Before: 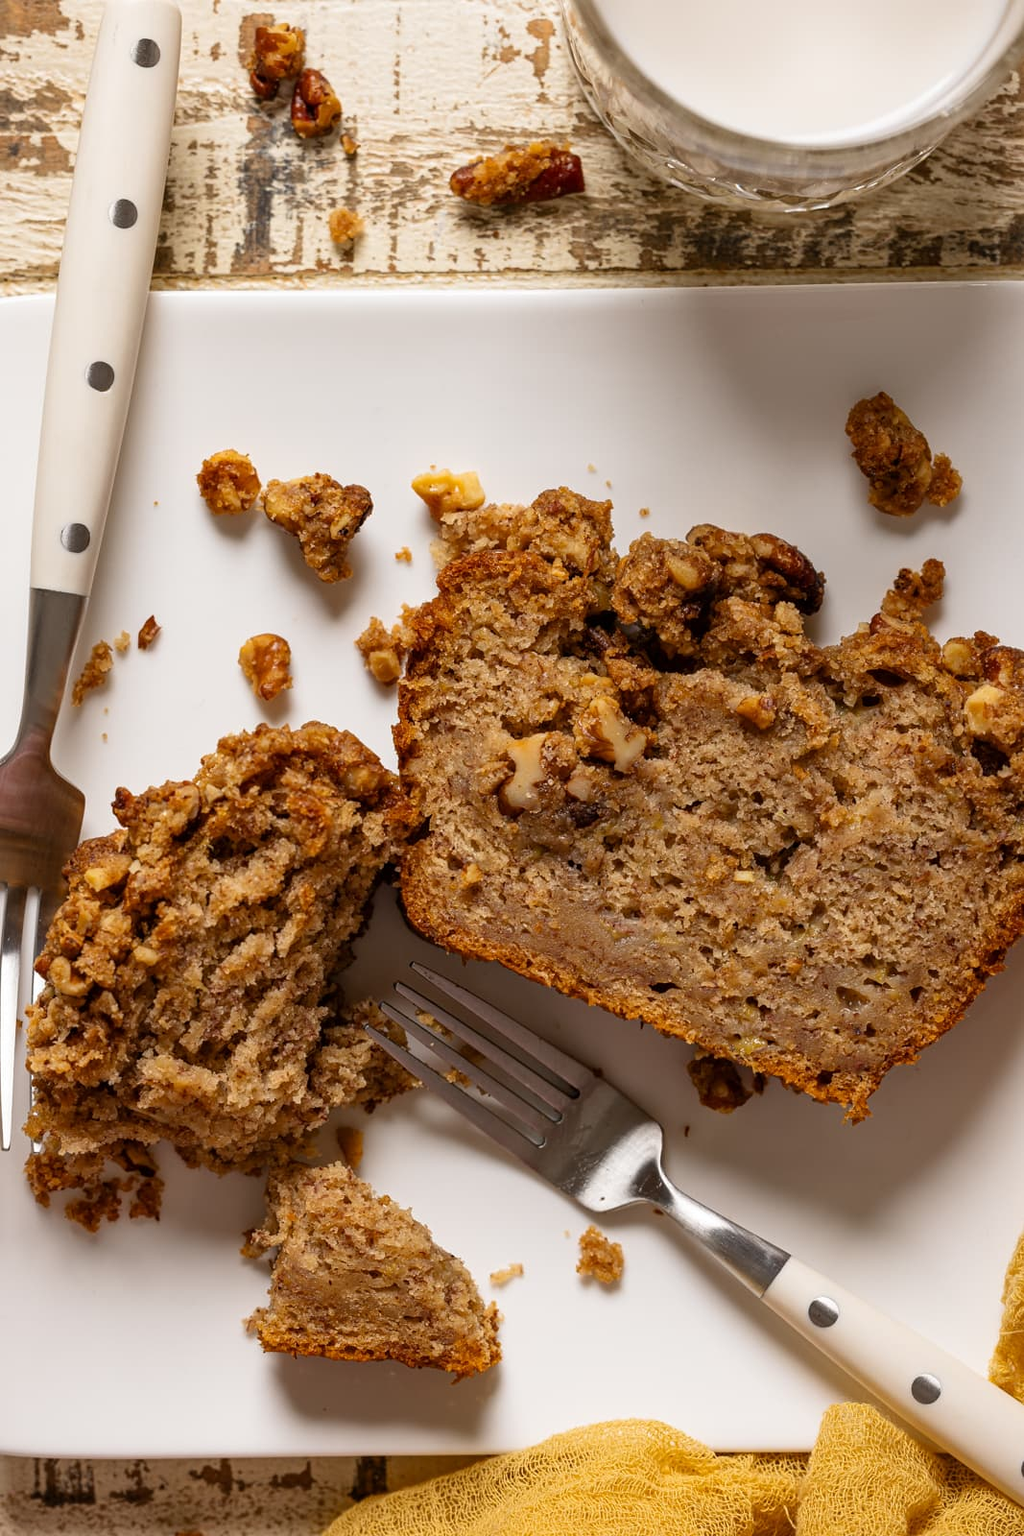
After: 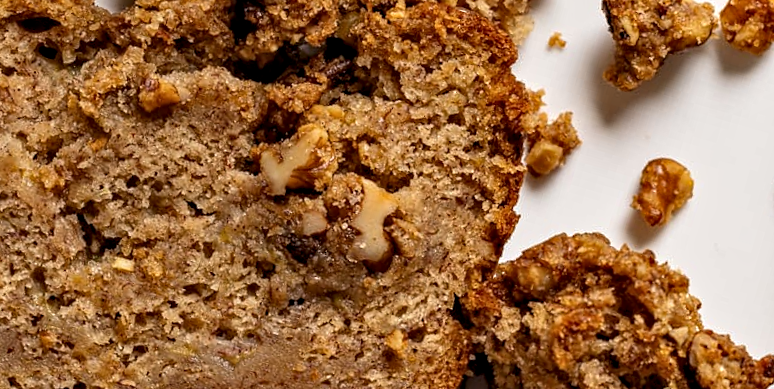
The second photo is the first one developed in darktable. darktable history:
contrast equalizer: y [[0.51, 0.537, 0.559, 0.574, 0.599, 0.618], [0.5 ×6], [0.5 ×6], [0 ×6], [0 ×6]]
crop and rotate: angle 16.12°, top 30.835%, bottom 35.653%
